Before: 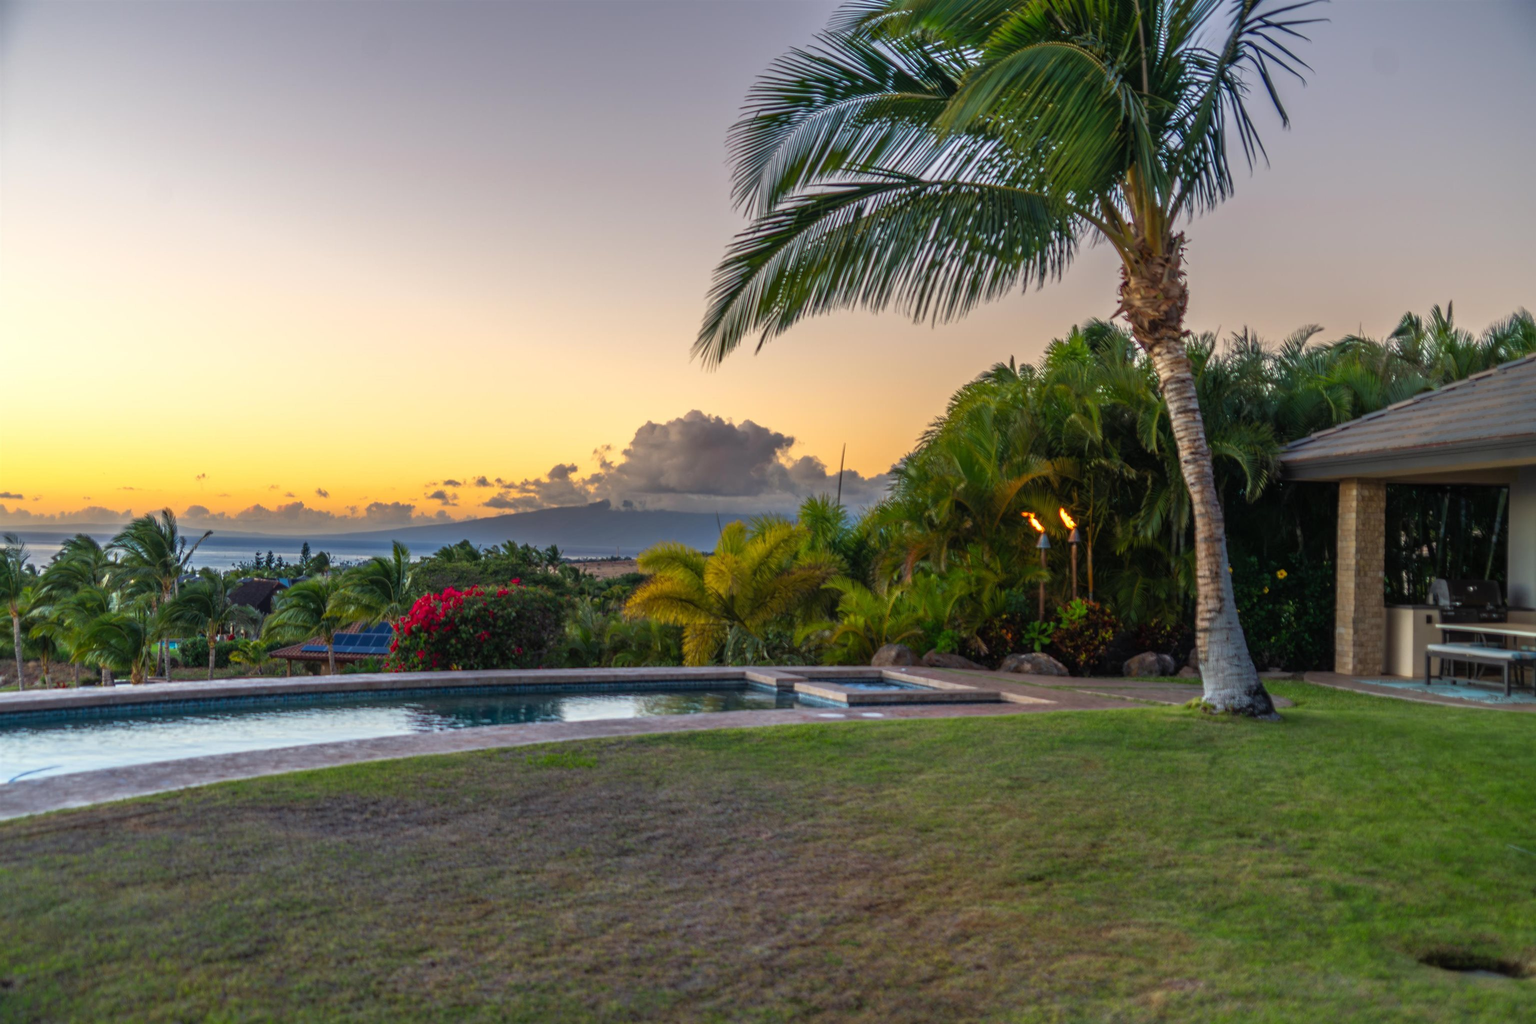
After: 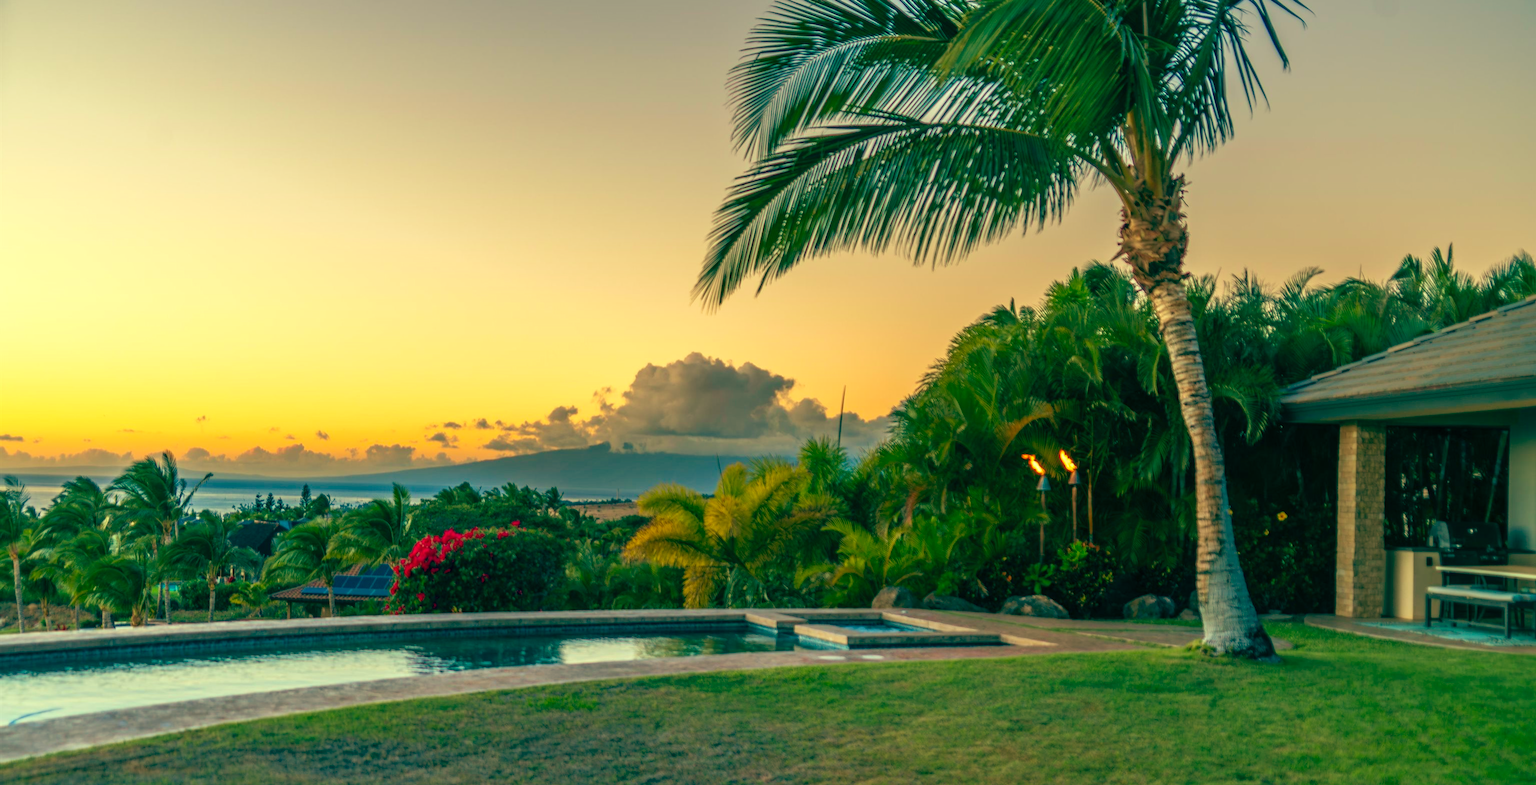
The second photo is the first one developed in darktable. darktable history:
contrast brightness saturation: contrast 0.03, brightness 0.06, saturation 0.13
color balance: mode lift, gamma, gain (sRGB), lift [1, 0.69, 1, 1], gamma [1, 1.482, 1, 1], gain [1, 1, 1, 0.802]
velvia: on, module defaults
crop: top 5.667%, bottom 17.637%
